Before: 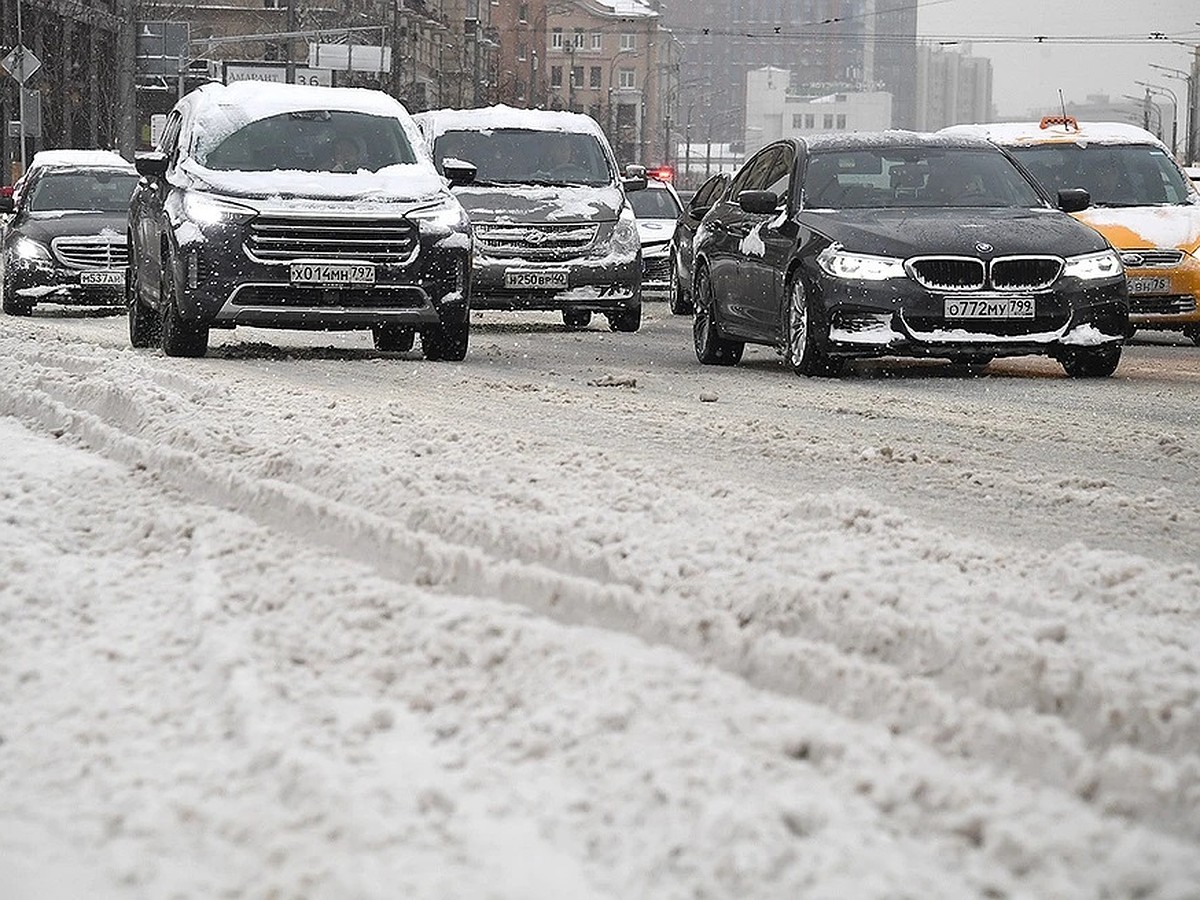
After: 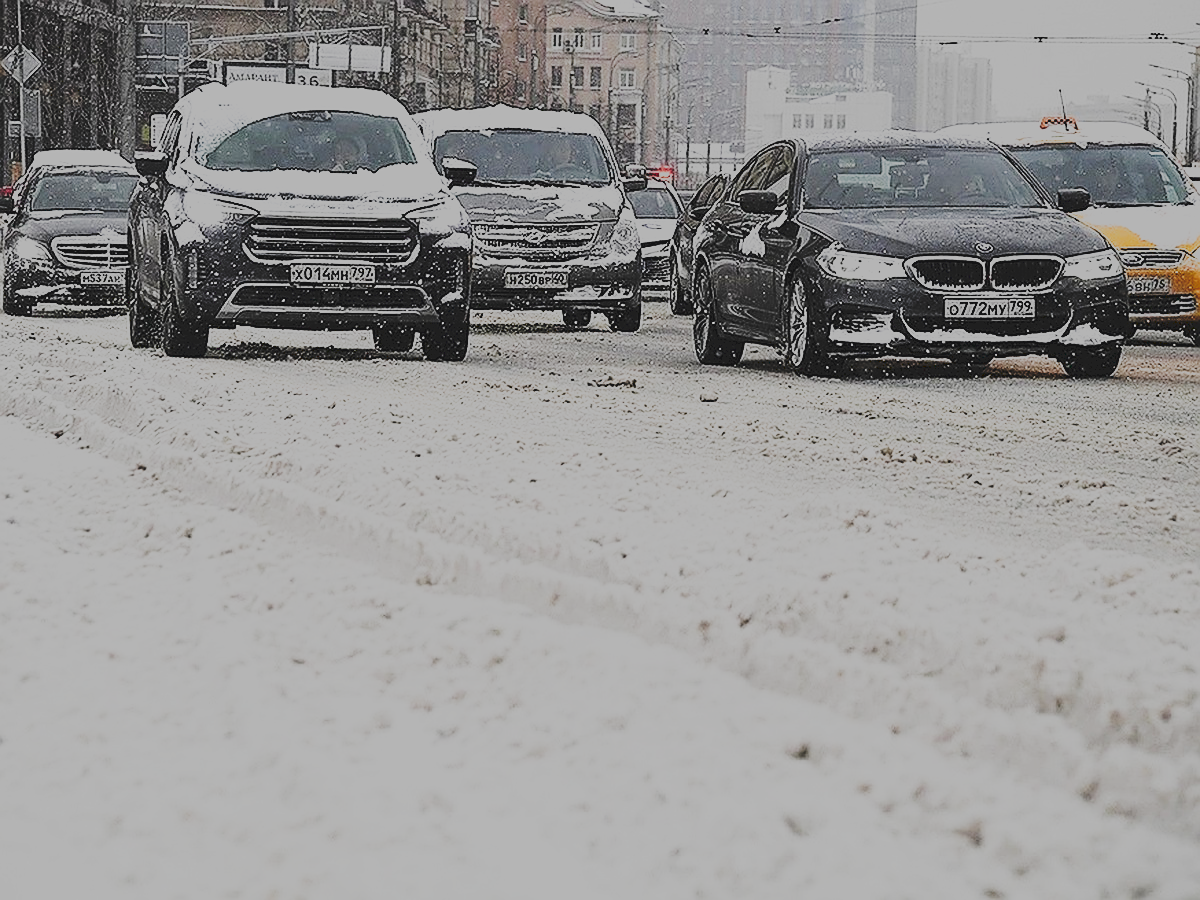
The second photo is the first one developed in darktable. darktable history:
sharpen: on, module defaults
tone curve: curves: ch0 [(0, 0) (0.003, 0.118) (0.011, 0.118) (0.025, 0.122) (0.044, 0.131) (0.069, 0.142) (0.1, 0.155) (0.136, 0.168) (0.177, 0.183) (0.224, 0.216) (0.277, 0.265) (0.335, 0.337) (0.399, 0.415) (0.468, 0.506) (0.543, 0.586) (0.623, 0.665) (0.709, 0.716) (0.801, 0.737) (0.898, 0.744) (1, 1)], preserve colors none
filmic rgb: black relative exposure -7.49 EV, white relative exposure 4.88 EV, hardness 3.4
